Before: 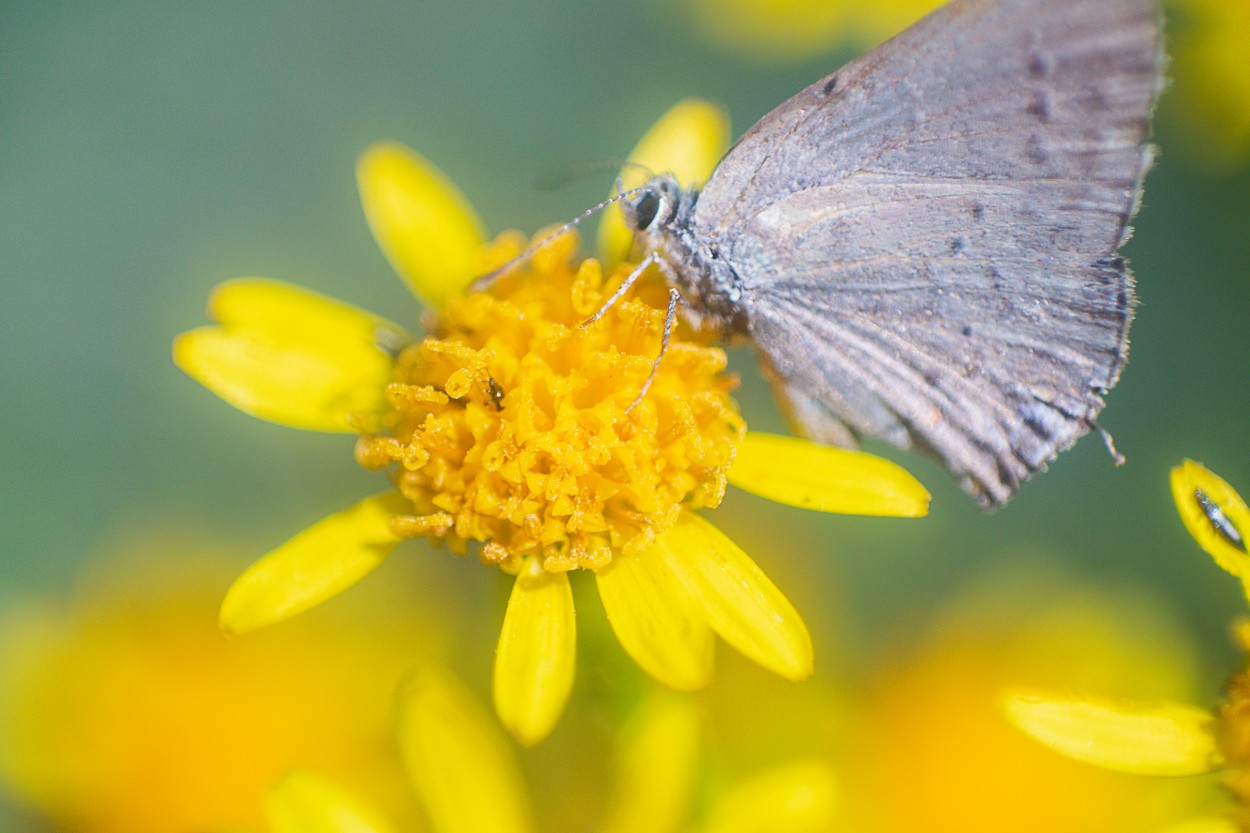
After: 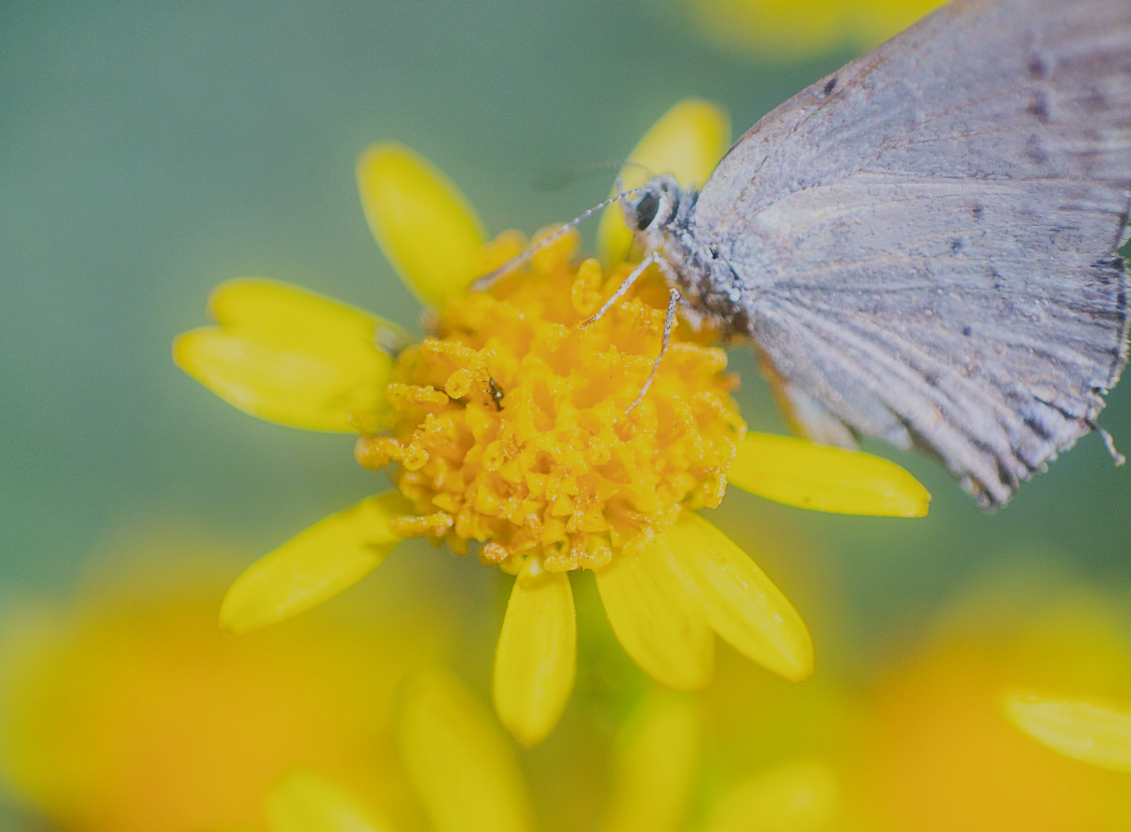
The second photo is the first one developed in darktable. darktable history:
white balance: red 0.976, blue 1.04
crop: right 9.509%, bottom 0.031%
filmic rgb: black relative exposure -7.15 EV, white relative exposure 5.36 EV, hardness 3.02
